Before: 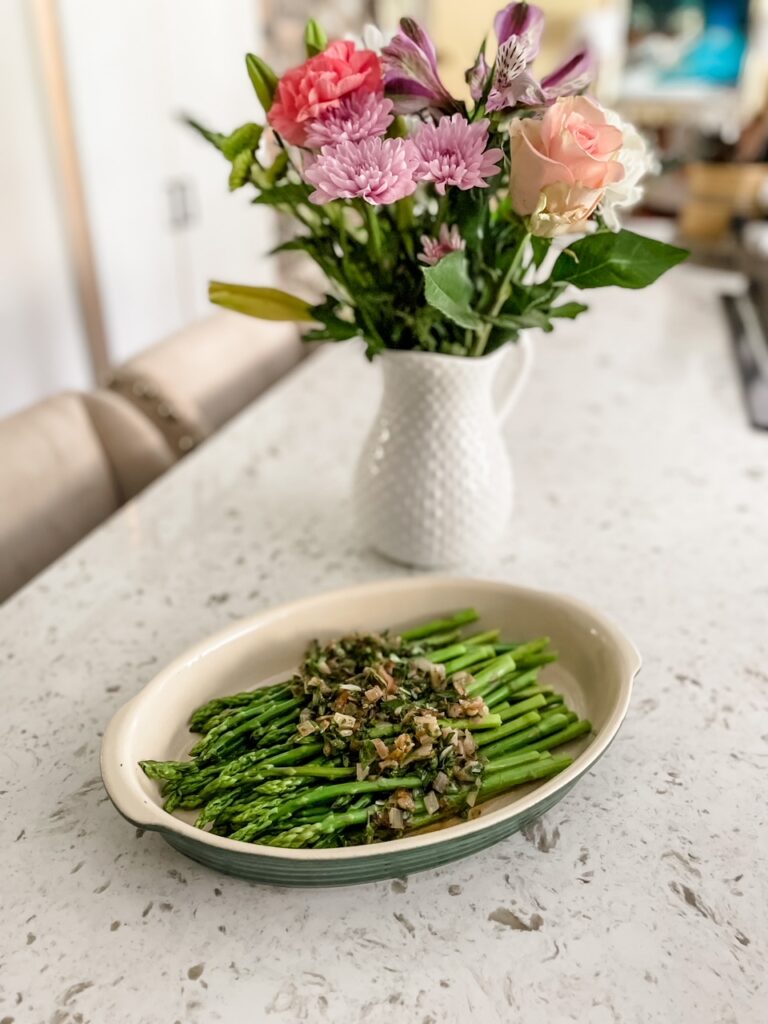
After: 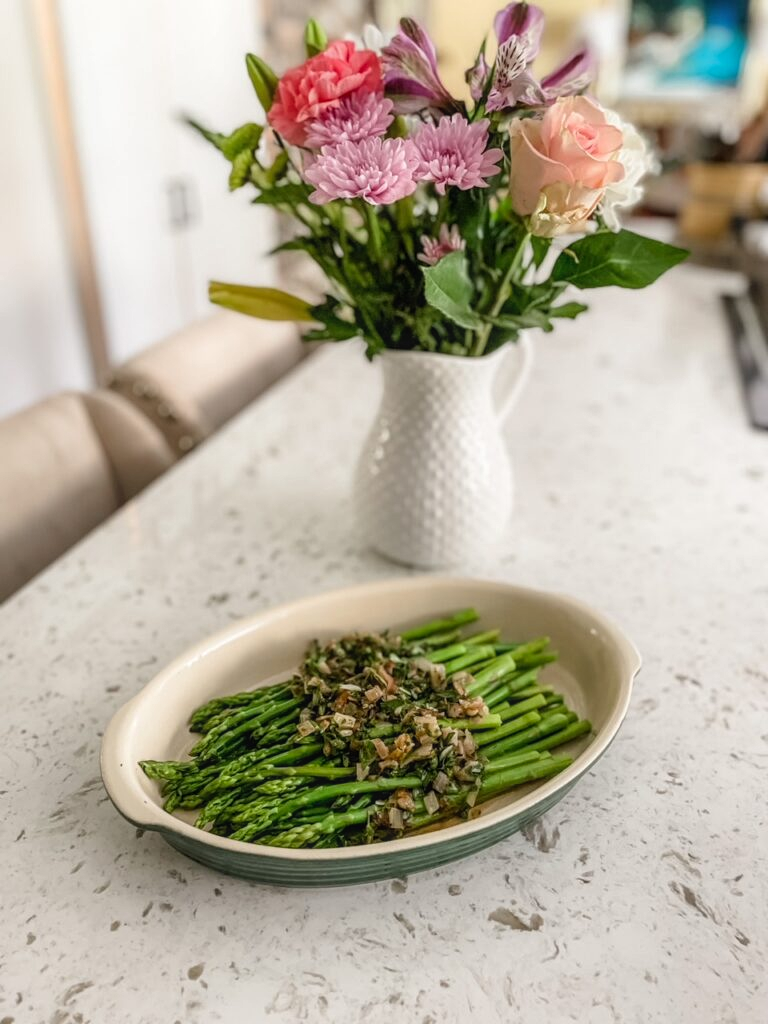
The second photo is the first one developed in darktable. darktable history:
local contrast: on, module defaults
contrast equalizer: y [[0.5, 0.486, 0.447, 0.446, 0.489, 0.5], [0.5 ×6], [0.5 ×6], [0 ×6], [0 ×6]]
